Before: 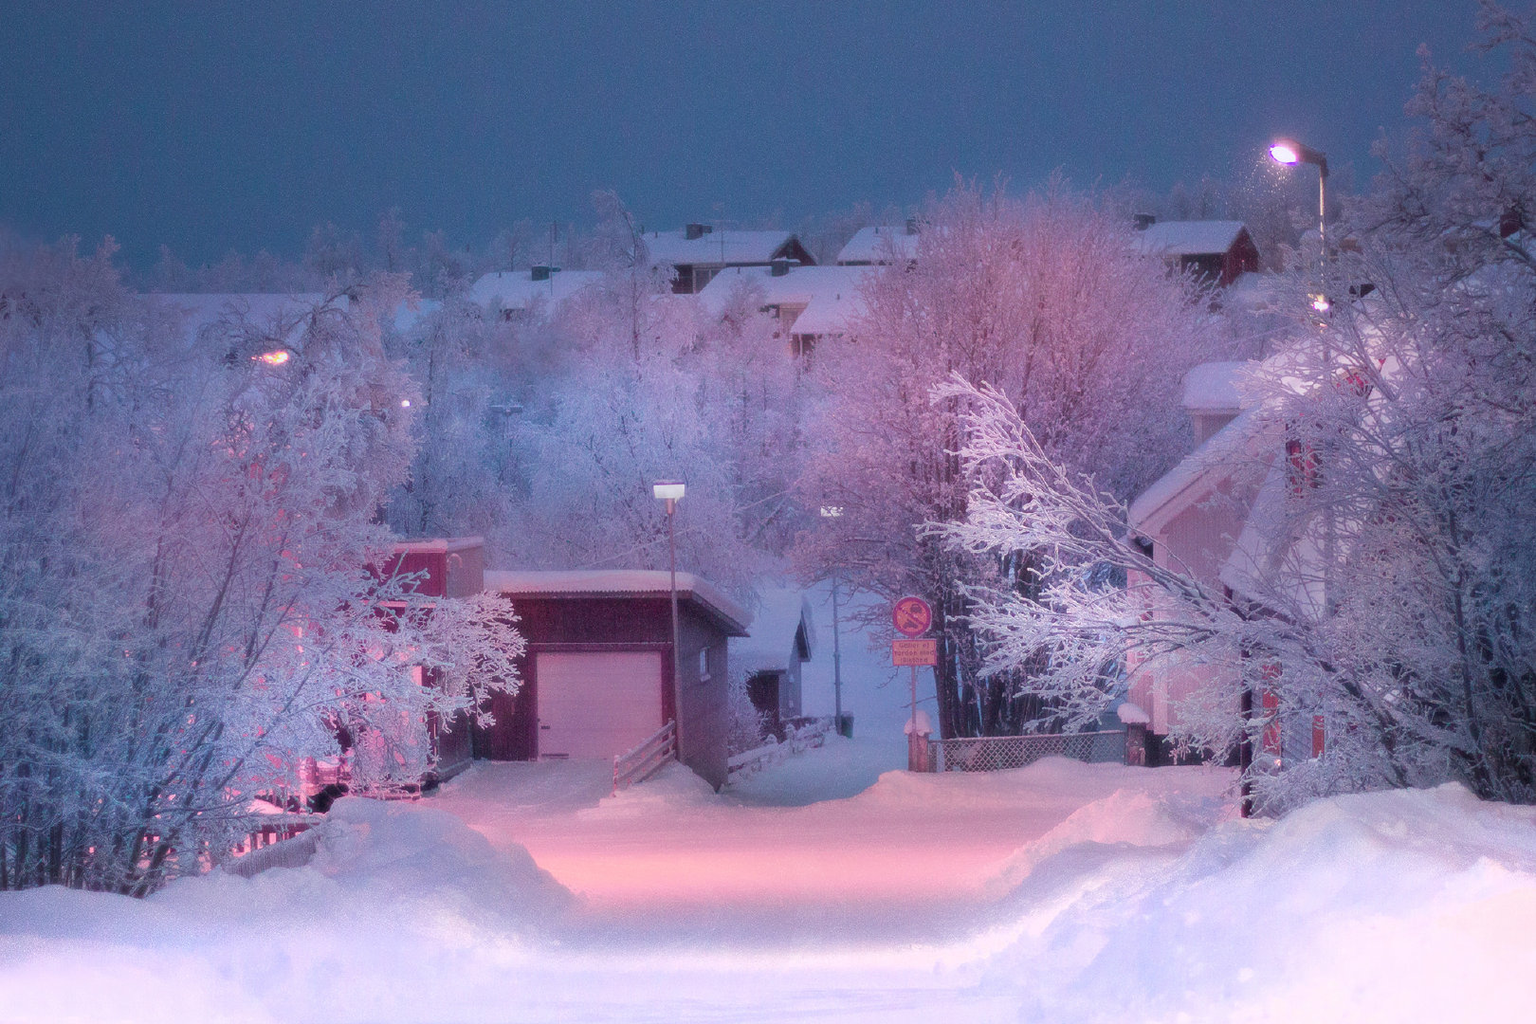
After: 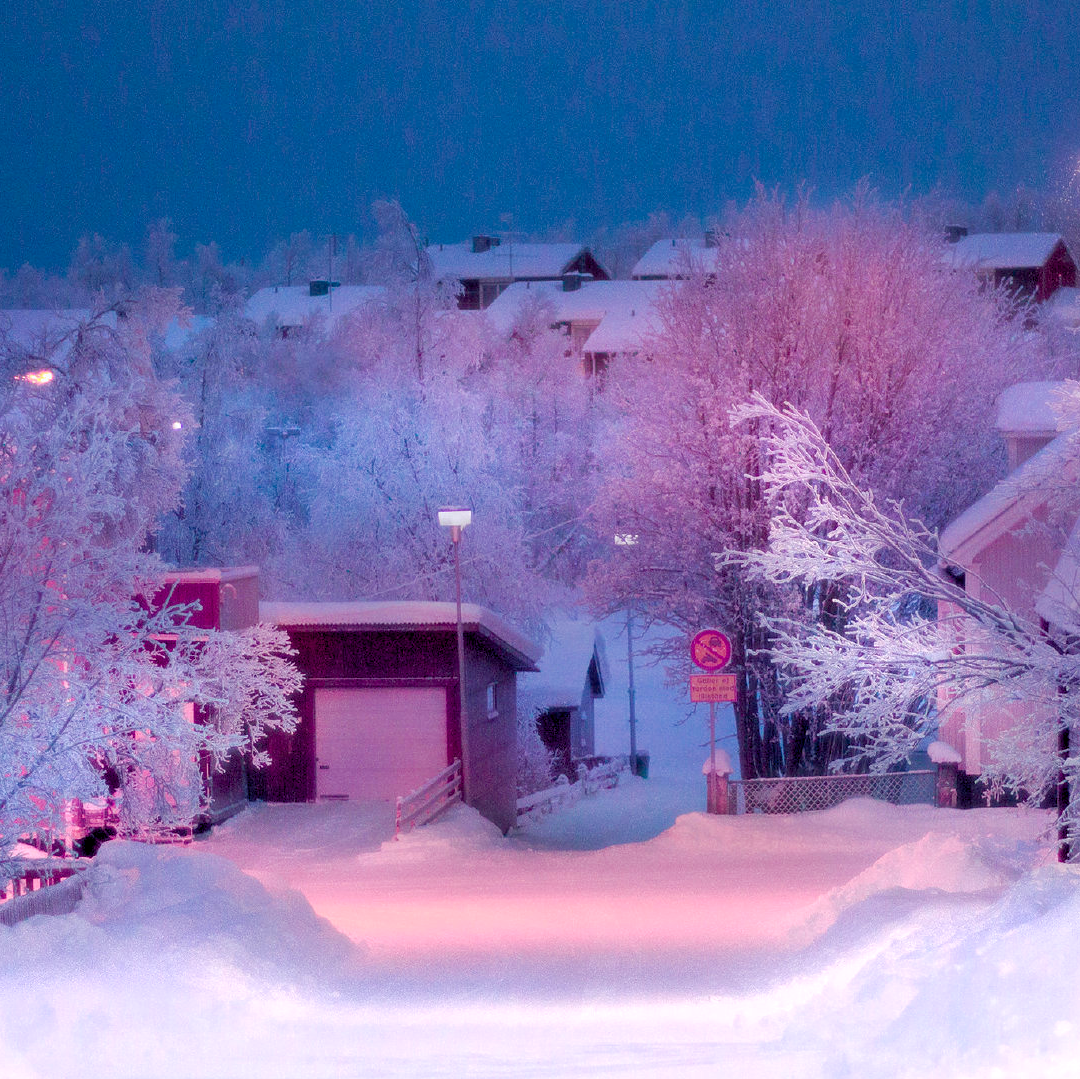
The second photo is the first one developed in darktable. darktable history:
crop and rotate: left 15.546%, right 17.787%
color balance rgb: shadows lift › luminance -9.41%, highlights gain › luminance 17.6%, global offset › luminance -1.45%, perceptual saturation grading › highlights -17.77%, perceptual saturation grading › mid-tones 33.1%, perceptual saturation grading › shadows 50.52%, global vibrance 24.22%
white balance: emerald 1
